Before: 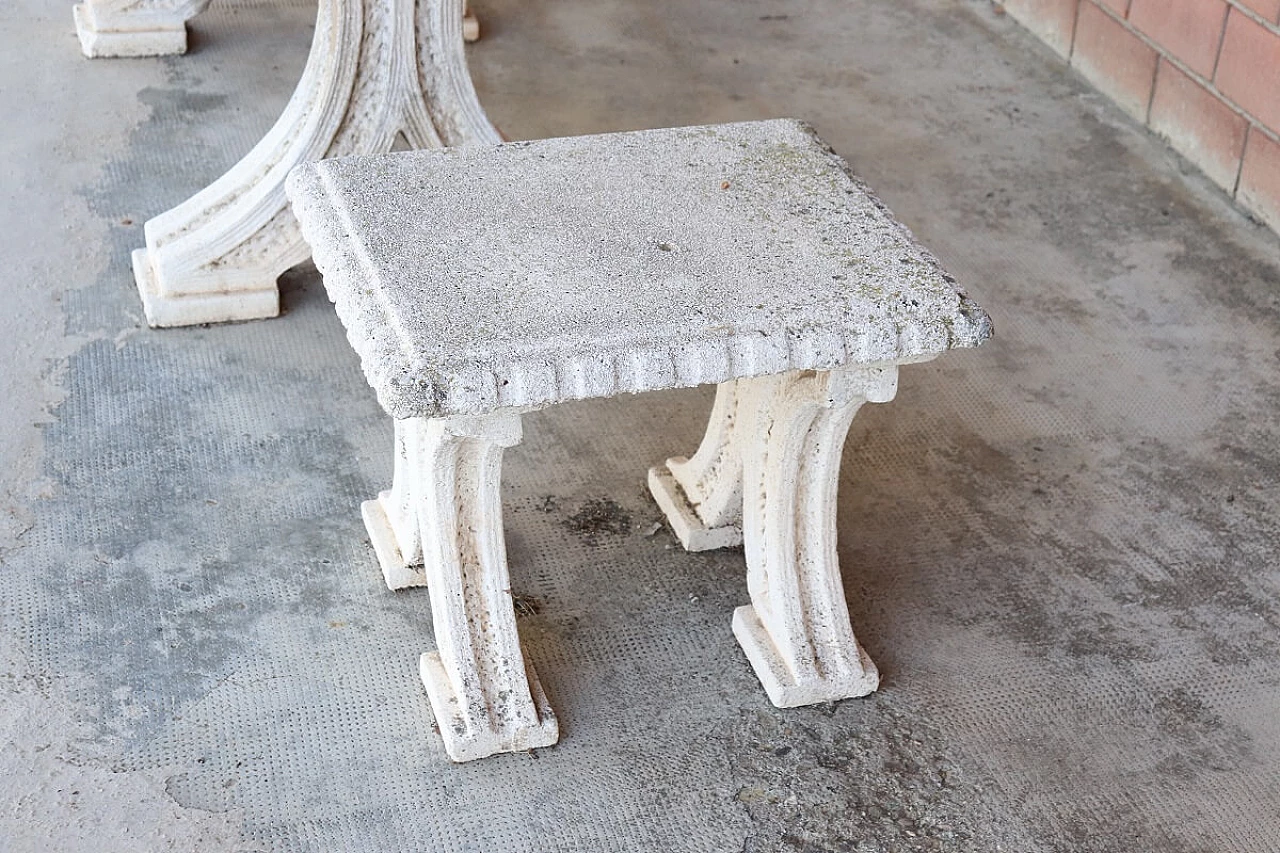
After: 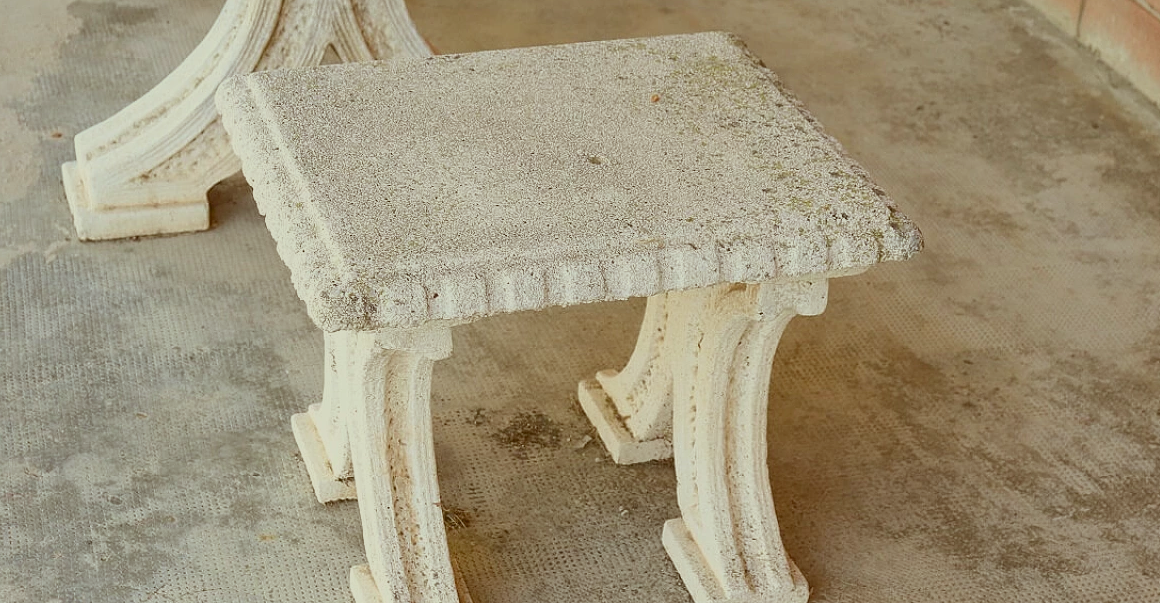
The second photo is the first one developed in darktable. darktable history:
crop: left 5.54%, top 10.251%, right 3.797%, bottom 19.037%
local contrast: highlights 101%, shadows 99%, detail 120%, midtone range 0.2
color correction: highlights a* -5.42, highlights b* 9.8, shadows a* 9.31, shadows b* 24.35
contrast brightness saturation: contrast -0.293
